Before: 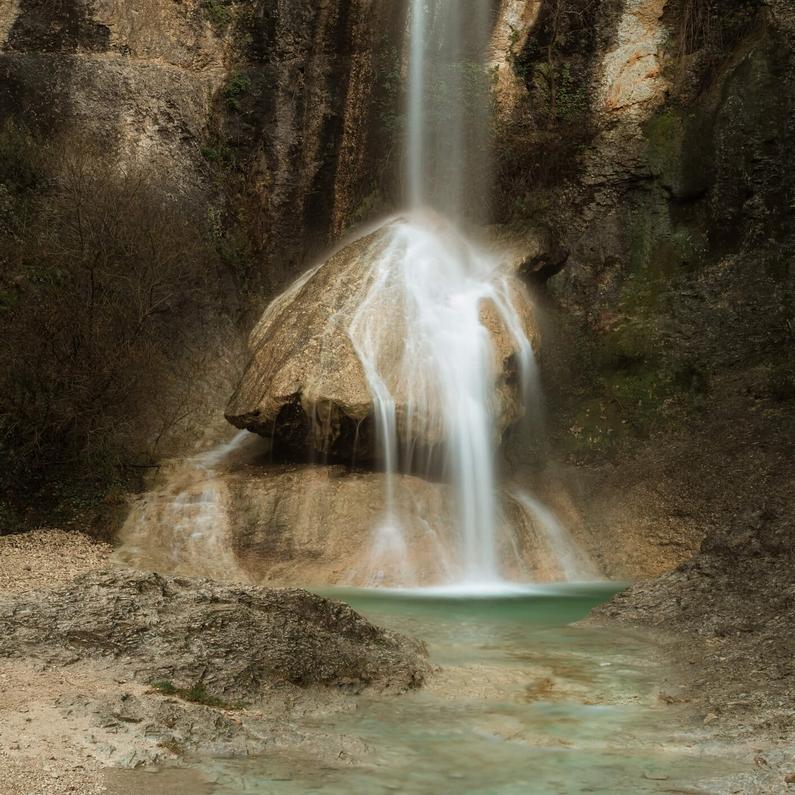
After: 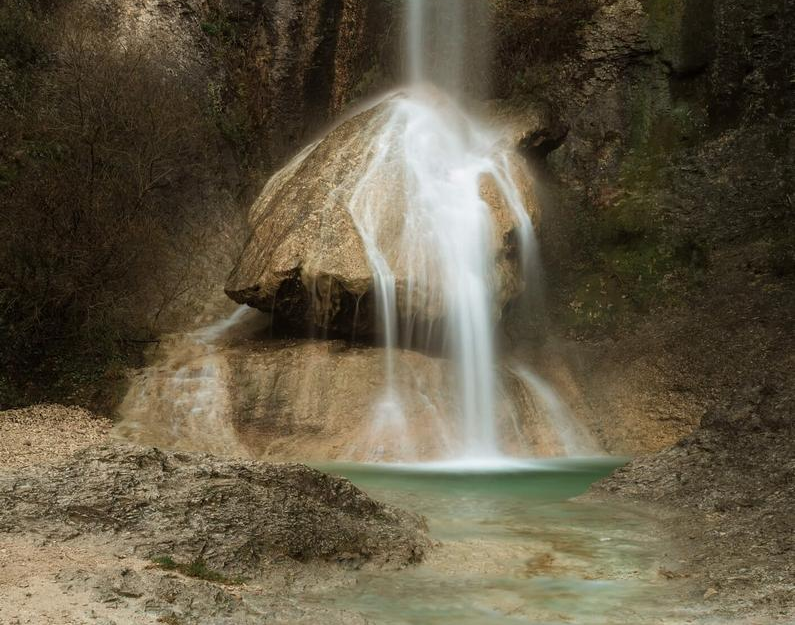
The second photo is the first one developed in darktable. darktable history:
crop and rotate: top 15.808%, bottom 5.45%
